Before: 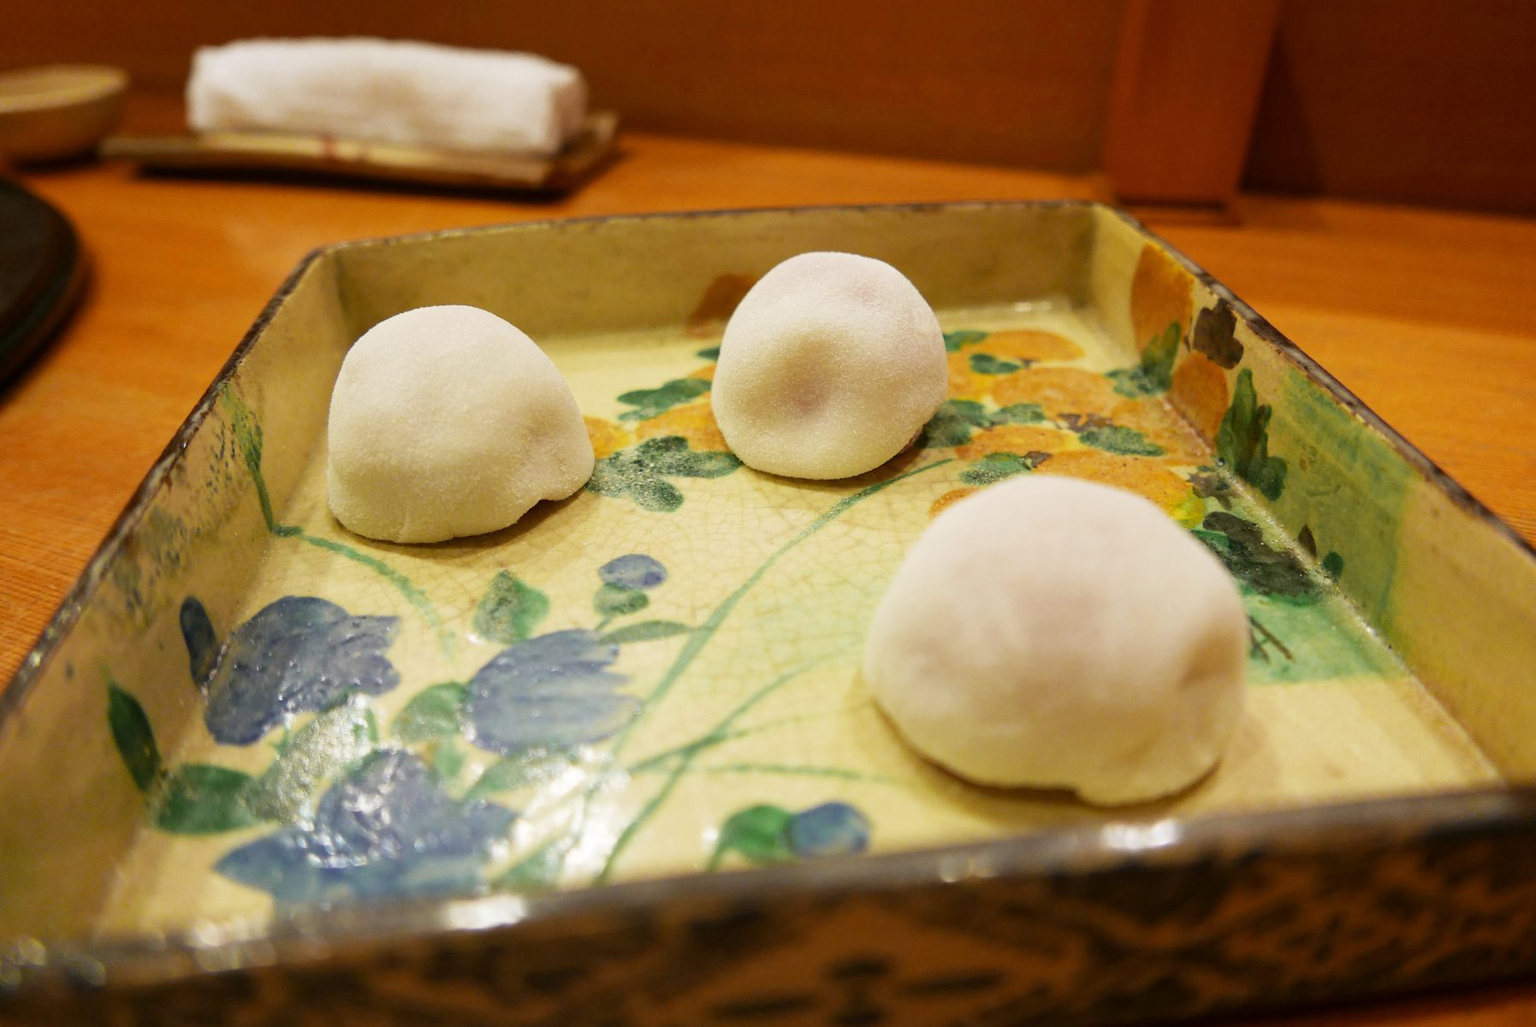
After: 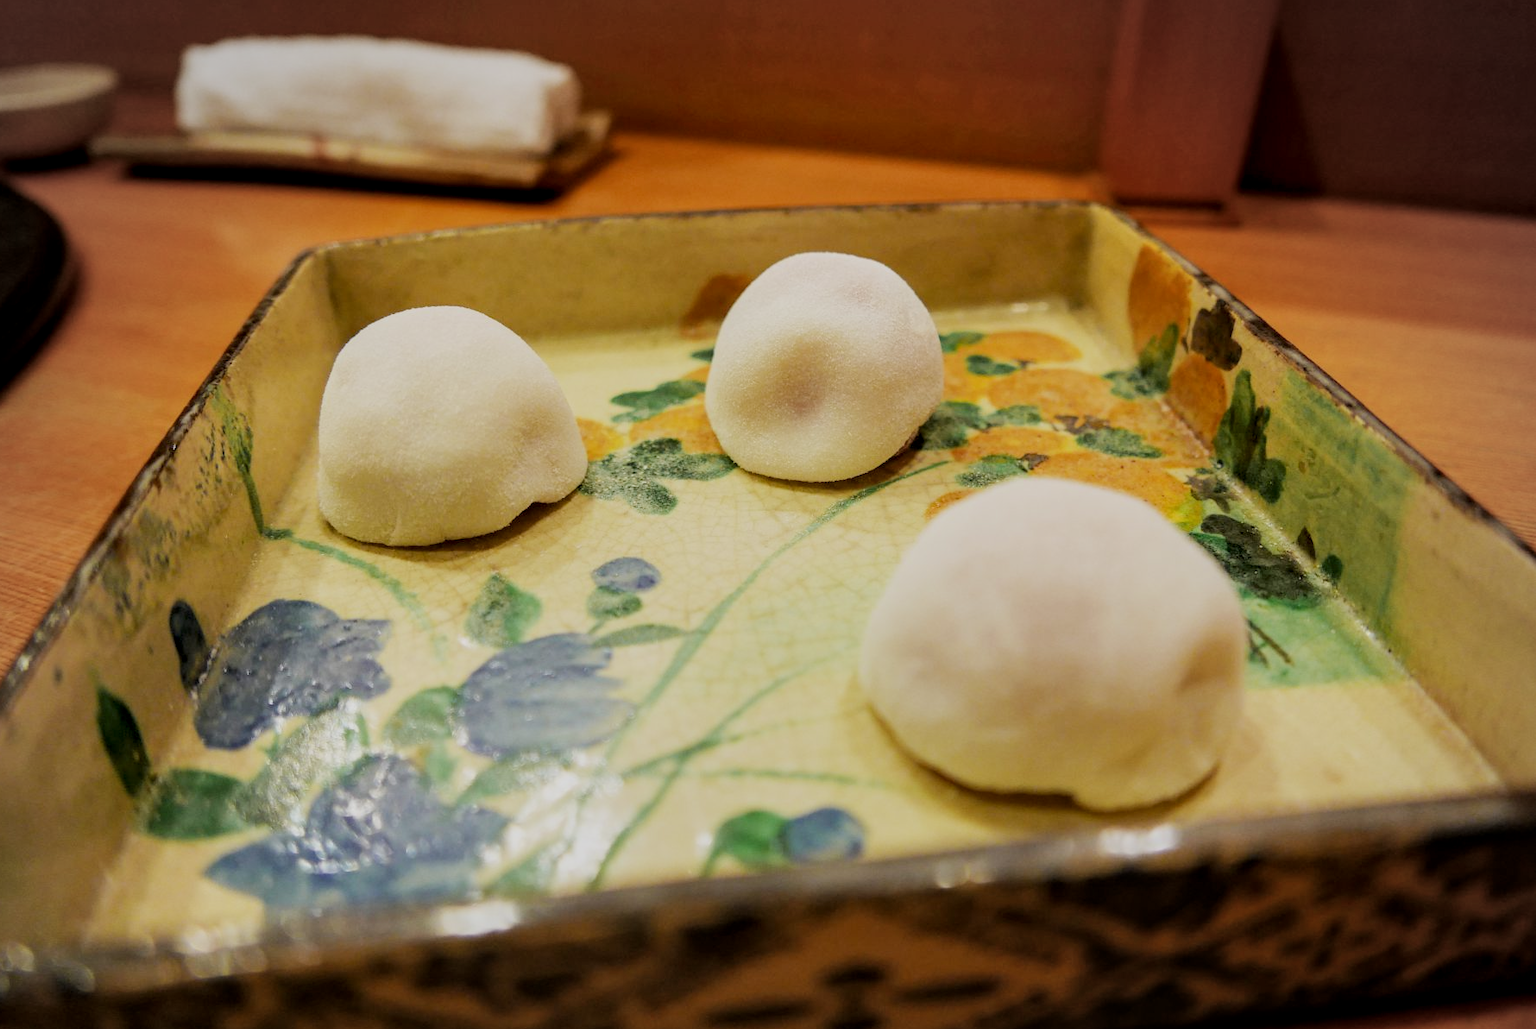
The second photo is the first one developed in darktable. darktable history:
vignetting: brightness -0.216, center (-0.026, 0.4)
tone equalizer: edges refinement/feathering 500, mask exposure compensation -1.57 EV, preserve details no
crop and rotate: left 0.784%, top 0.172%, bottom 0.389%
local contrast: on, module defaults
filmic rgb: black relative exposure -7.65 EV, white relative exposure 4.56 EV, hardness 3.61
